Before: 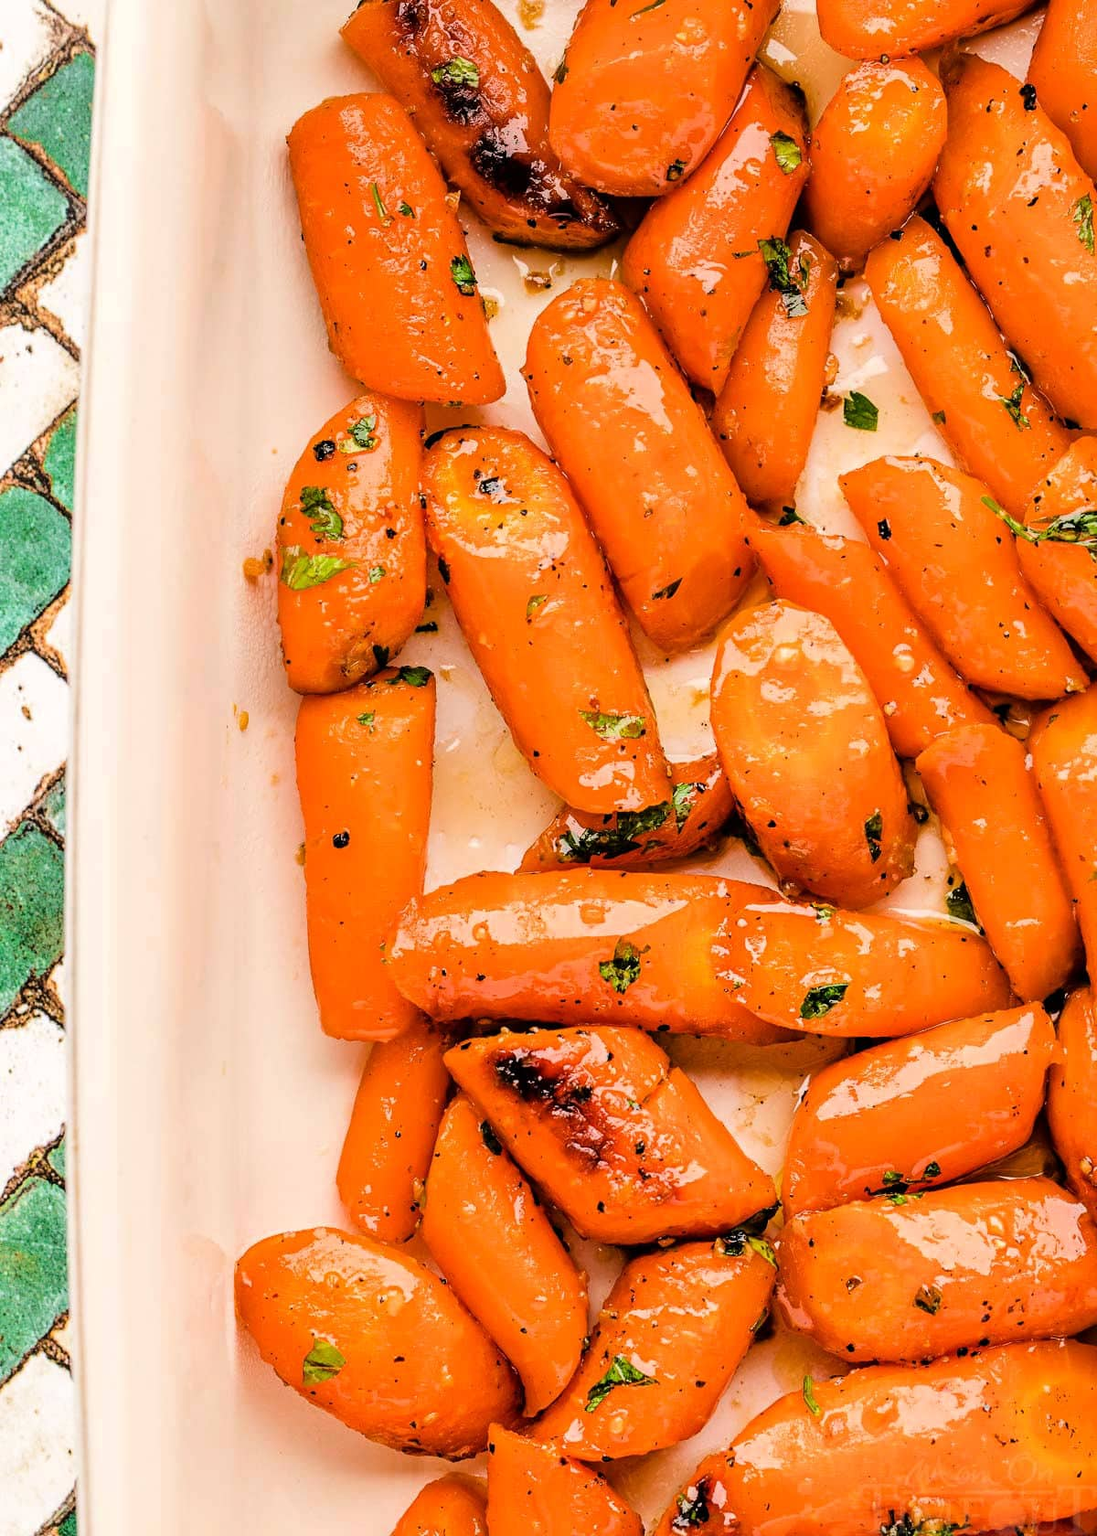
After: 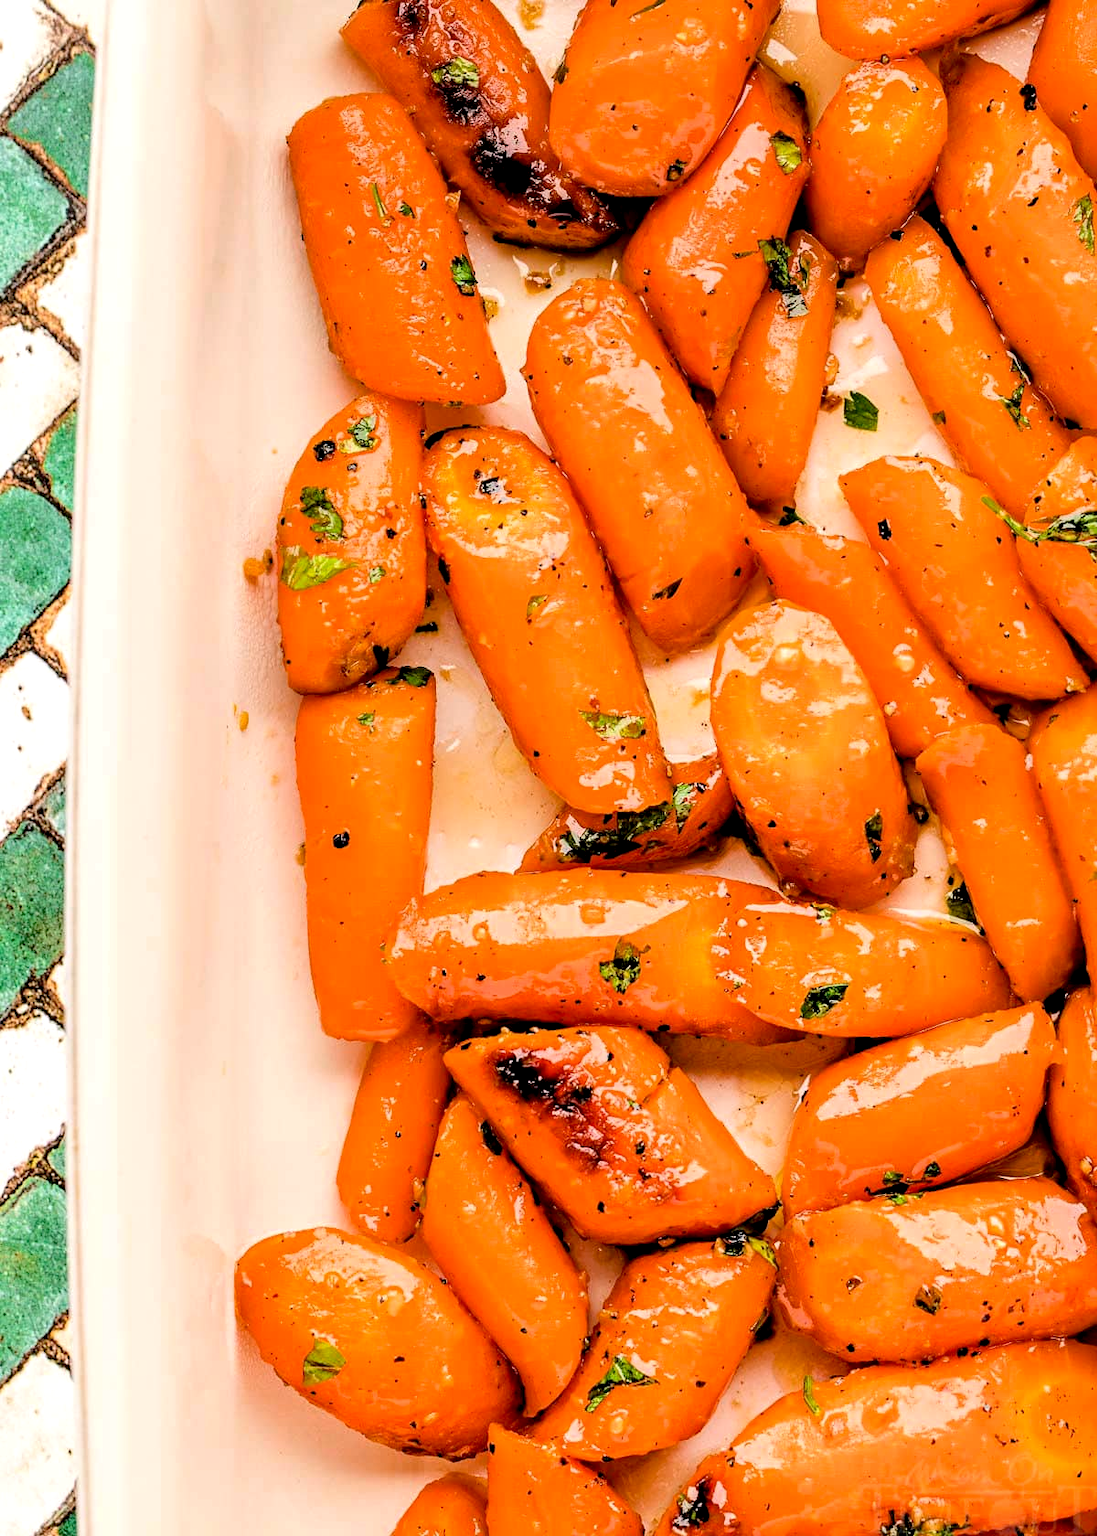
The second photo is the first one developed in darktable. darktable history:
exposure: black level correction 0.007, exposure 0.156 EV, compensate exposure bias true, compensate highlight preservation false
